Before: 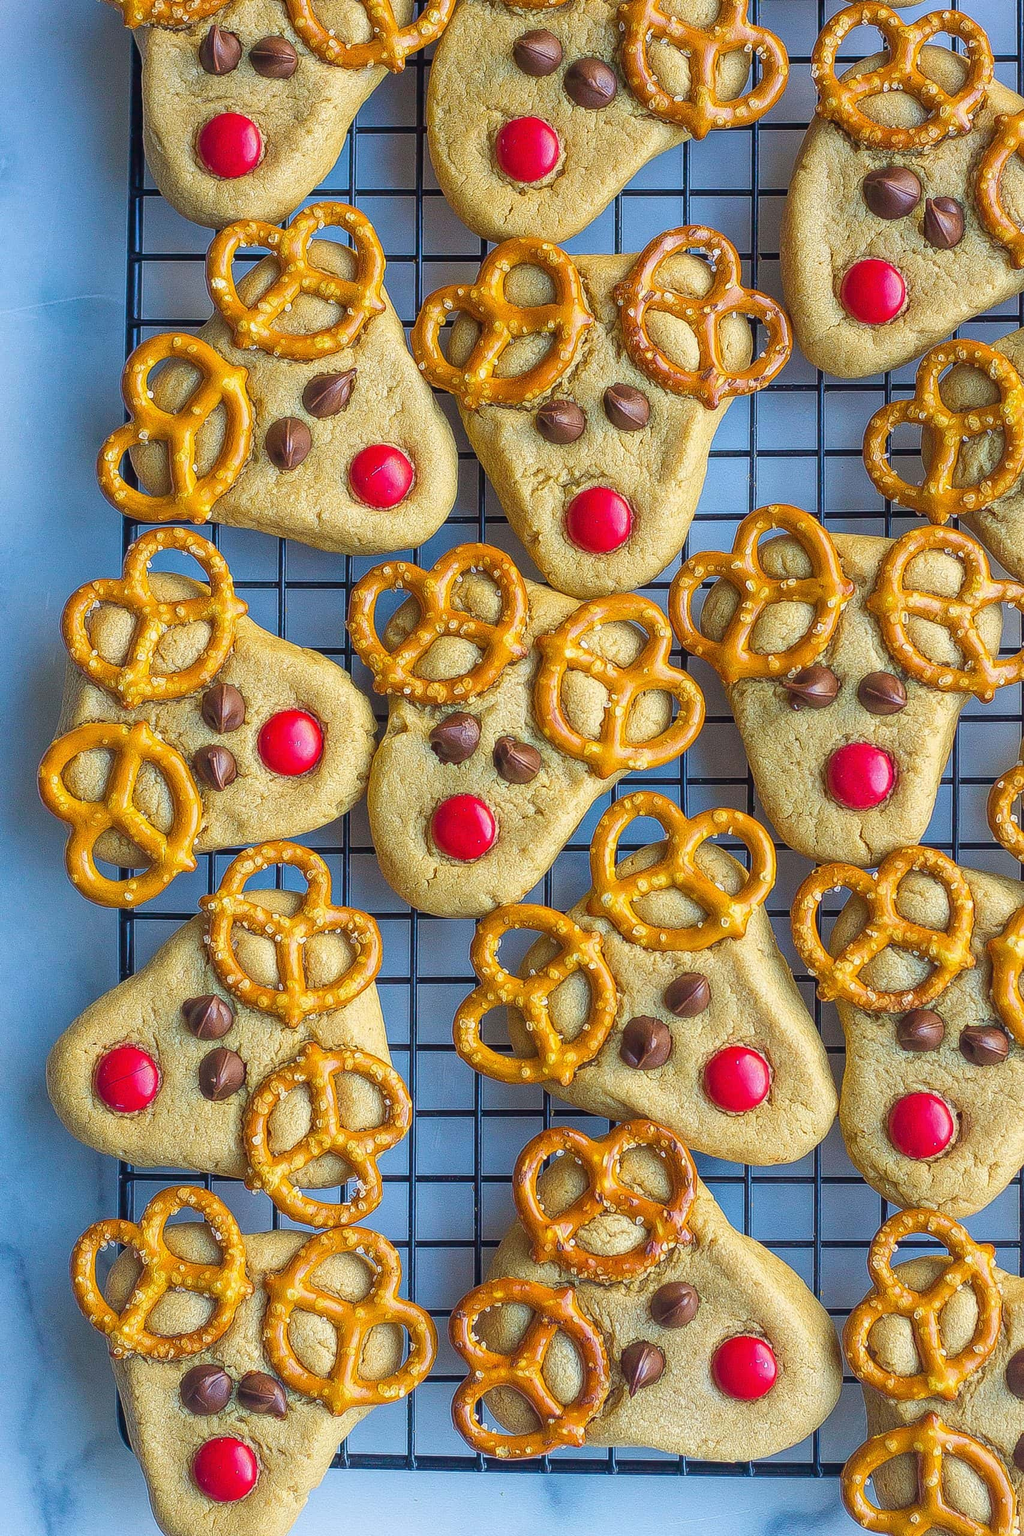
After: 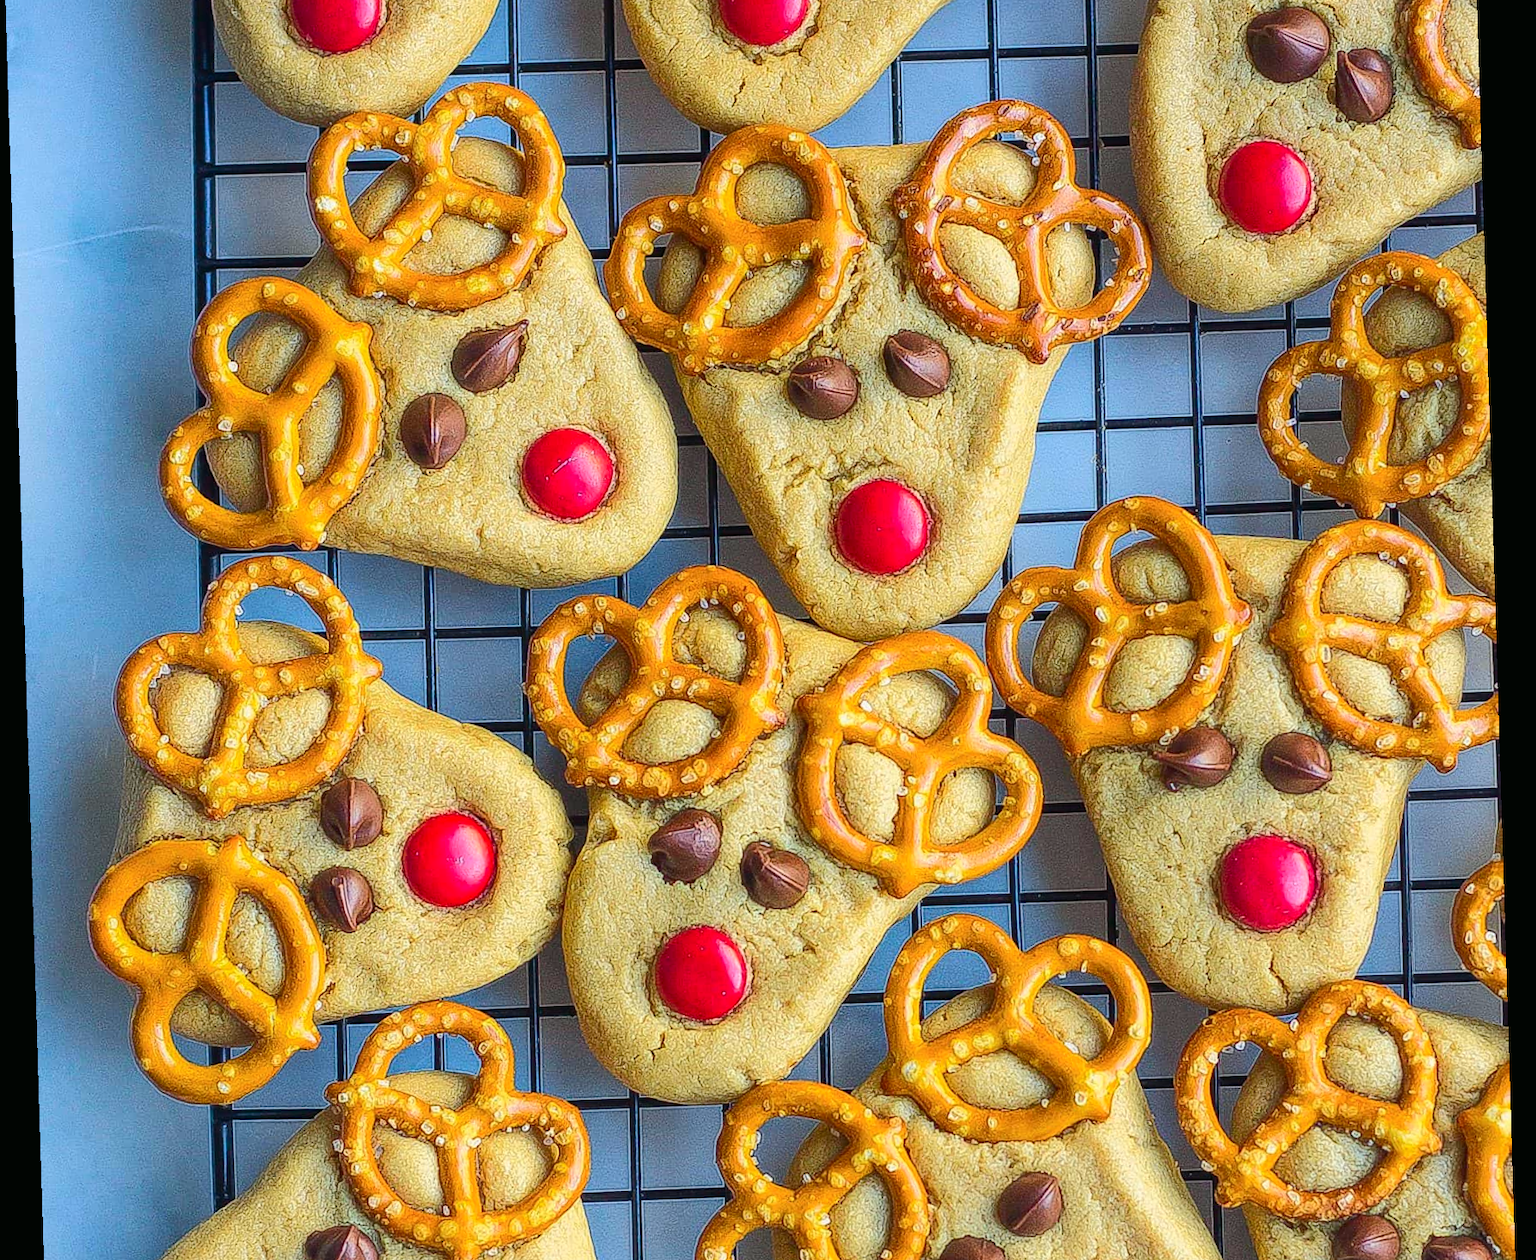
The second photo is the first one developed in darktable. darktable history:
tone equalizer: on, module defaults
tone curve: curves: ch0 [(0, 0.01) (0.037, 0.032) (0.131, 0.108) (0.275, 0.256) (0.483, 0.512) (0.61, 0.665) (0.696, 0.742) (0.792, 0.819) (0.911, 0.925) (0.997, 0.995)]; ch1 [(0, 0) (0.308, 0.29) (0.425, 0.411) (0.492, 0.488) (0.507, 0.503) (0.53, 0.532) (0.573, 0.586) (0.683, 0.702) (0.746, 0.77) (1, 1)]; ch2 [(0, 0) (0.246, 0.233) (0.36, 0.352) (0.415, 0.415) (0.485, 0.487) (0.502, 0.504) (0.525, 0.518) (0.539, 0.539) (0.587, 0.594) (0.636, 0.652) (0.711, 0.729) (0.845, 0.855) (0.998, 0.977)], color space Lab, independent channels, preserve colors none
crop and rotate: top 10.605%, bottom 33.274%
rotate and perspective: rotation -1.75°, automatic cropping off
